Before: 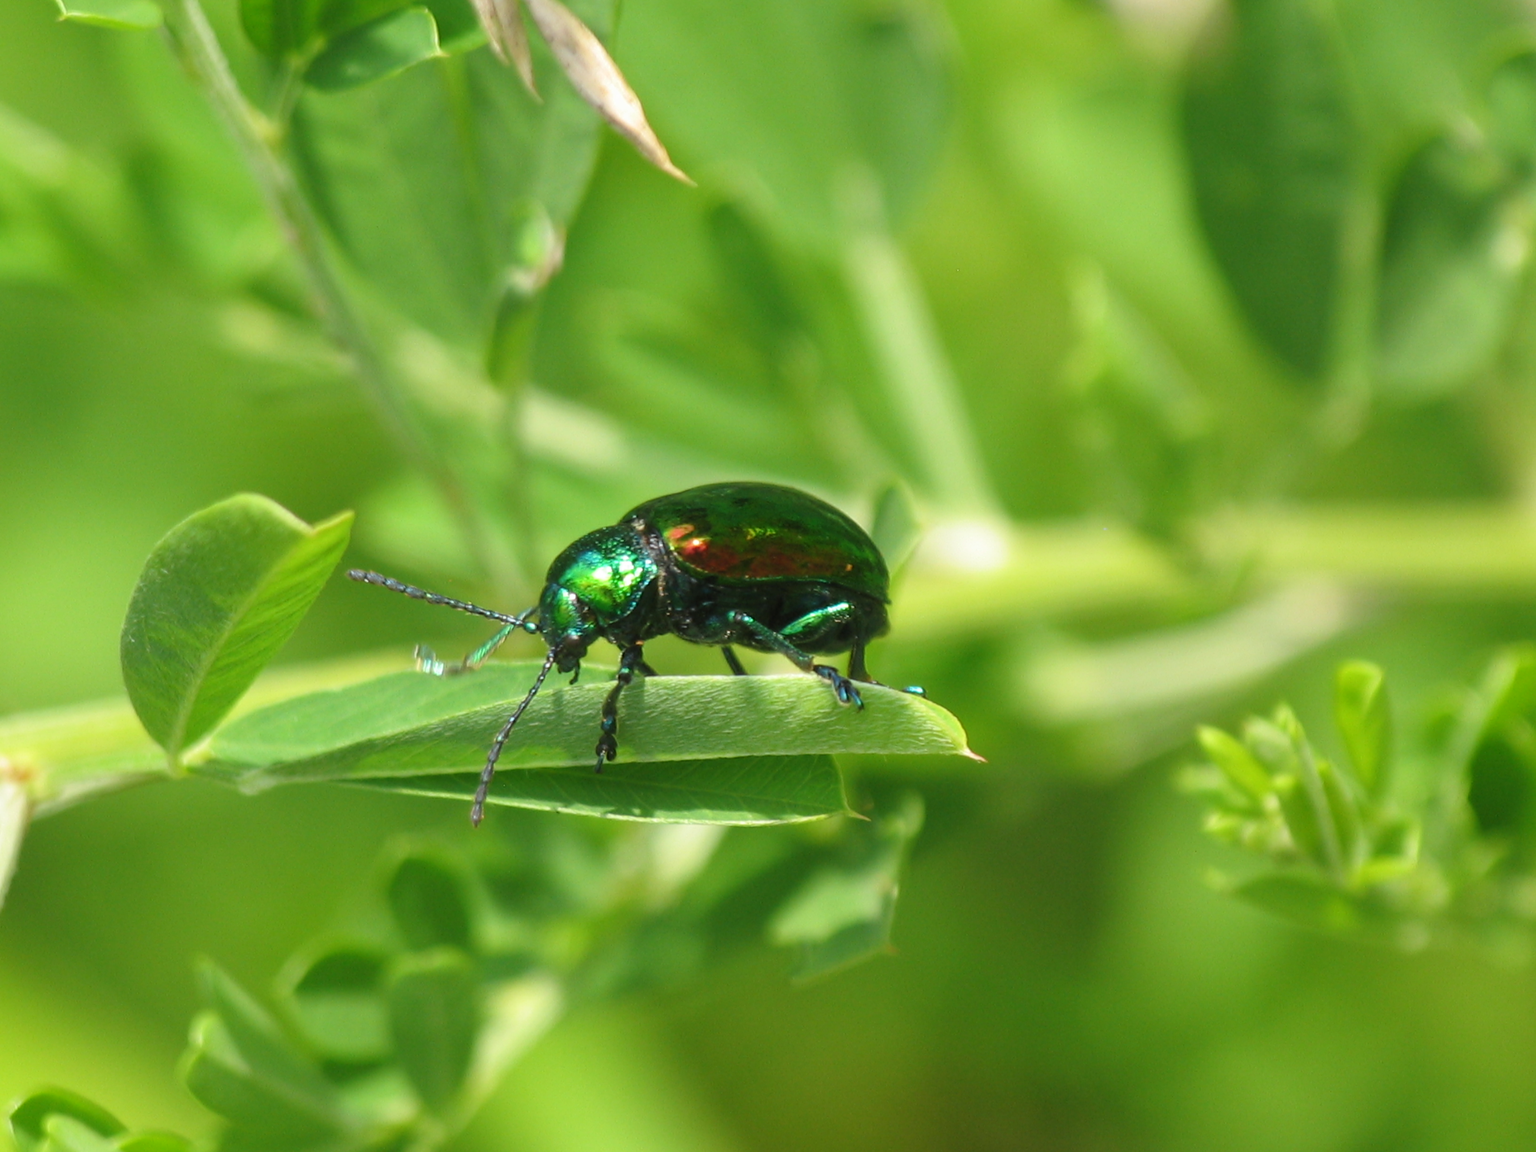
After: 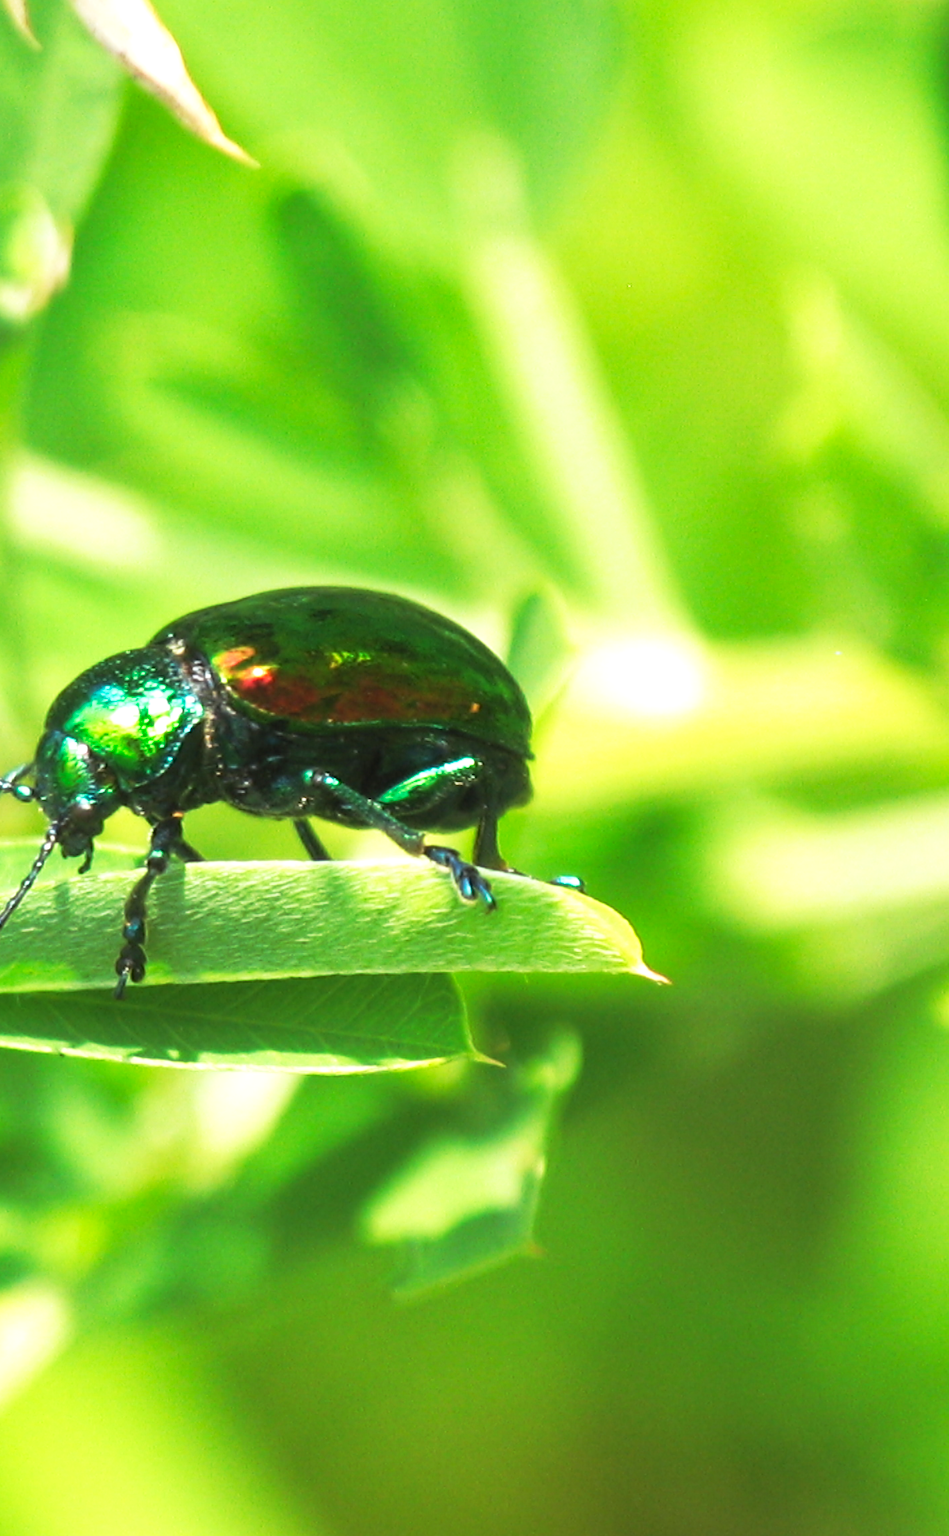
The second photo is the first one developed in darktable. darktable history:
crop: left 33.511%, top 5.979%, right 22.909%
base curve: curves: ch0 [(0, 0) (0.257, 0.25) (0.482, 0.586) (0.757, 0.871) (1, 1)], preserve colors none
exposure: black level correction 0, exposure 0.694 EV, compensate highlight preservation false
